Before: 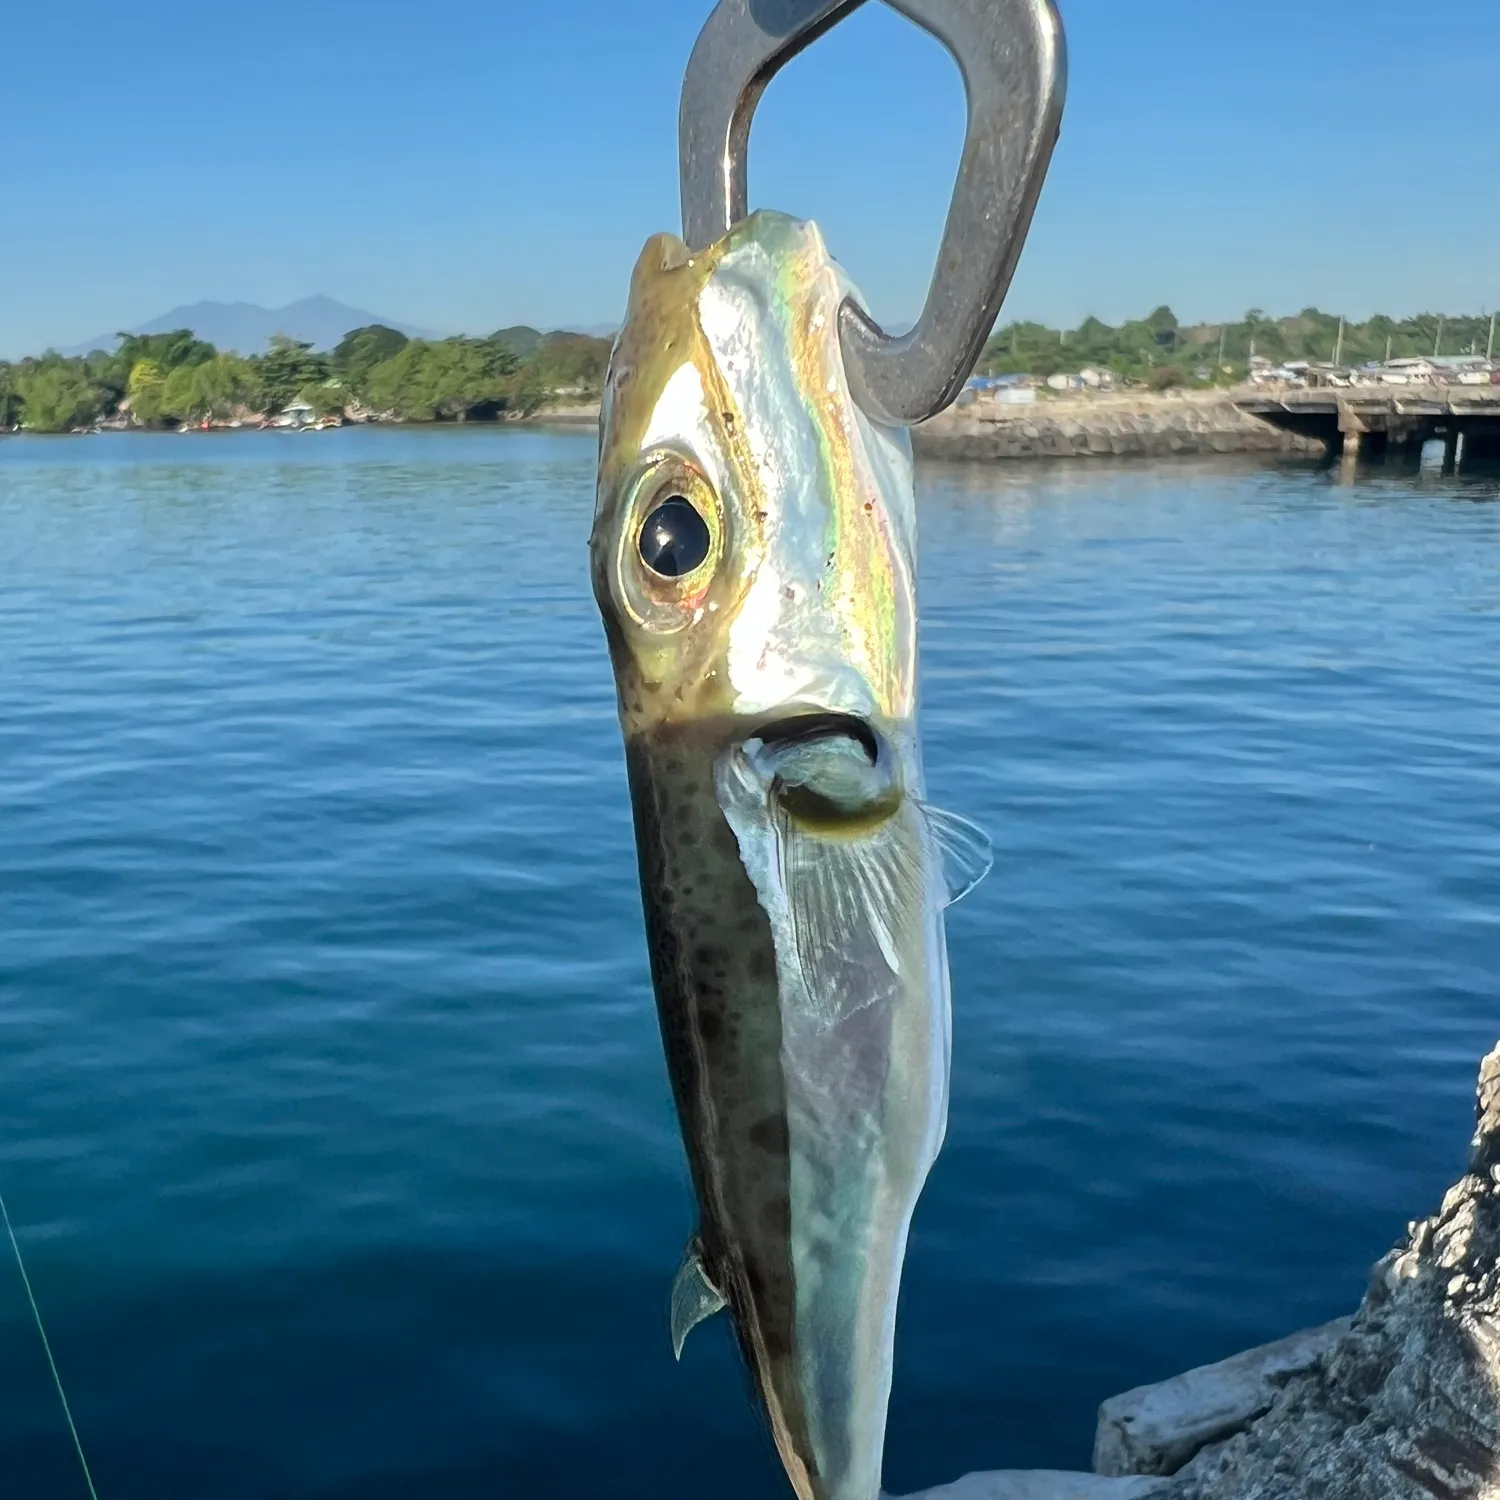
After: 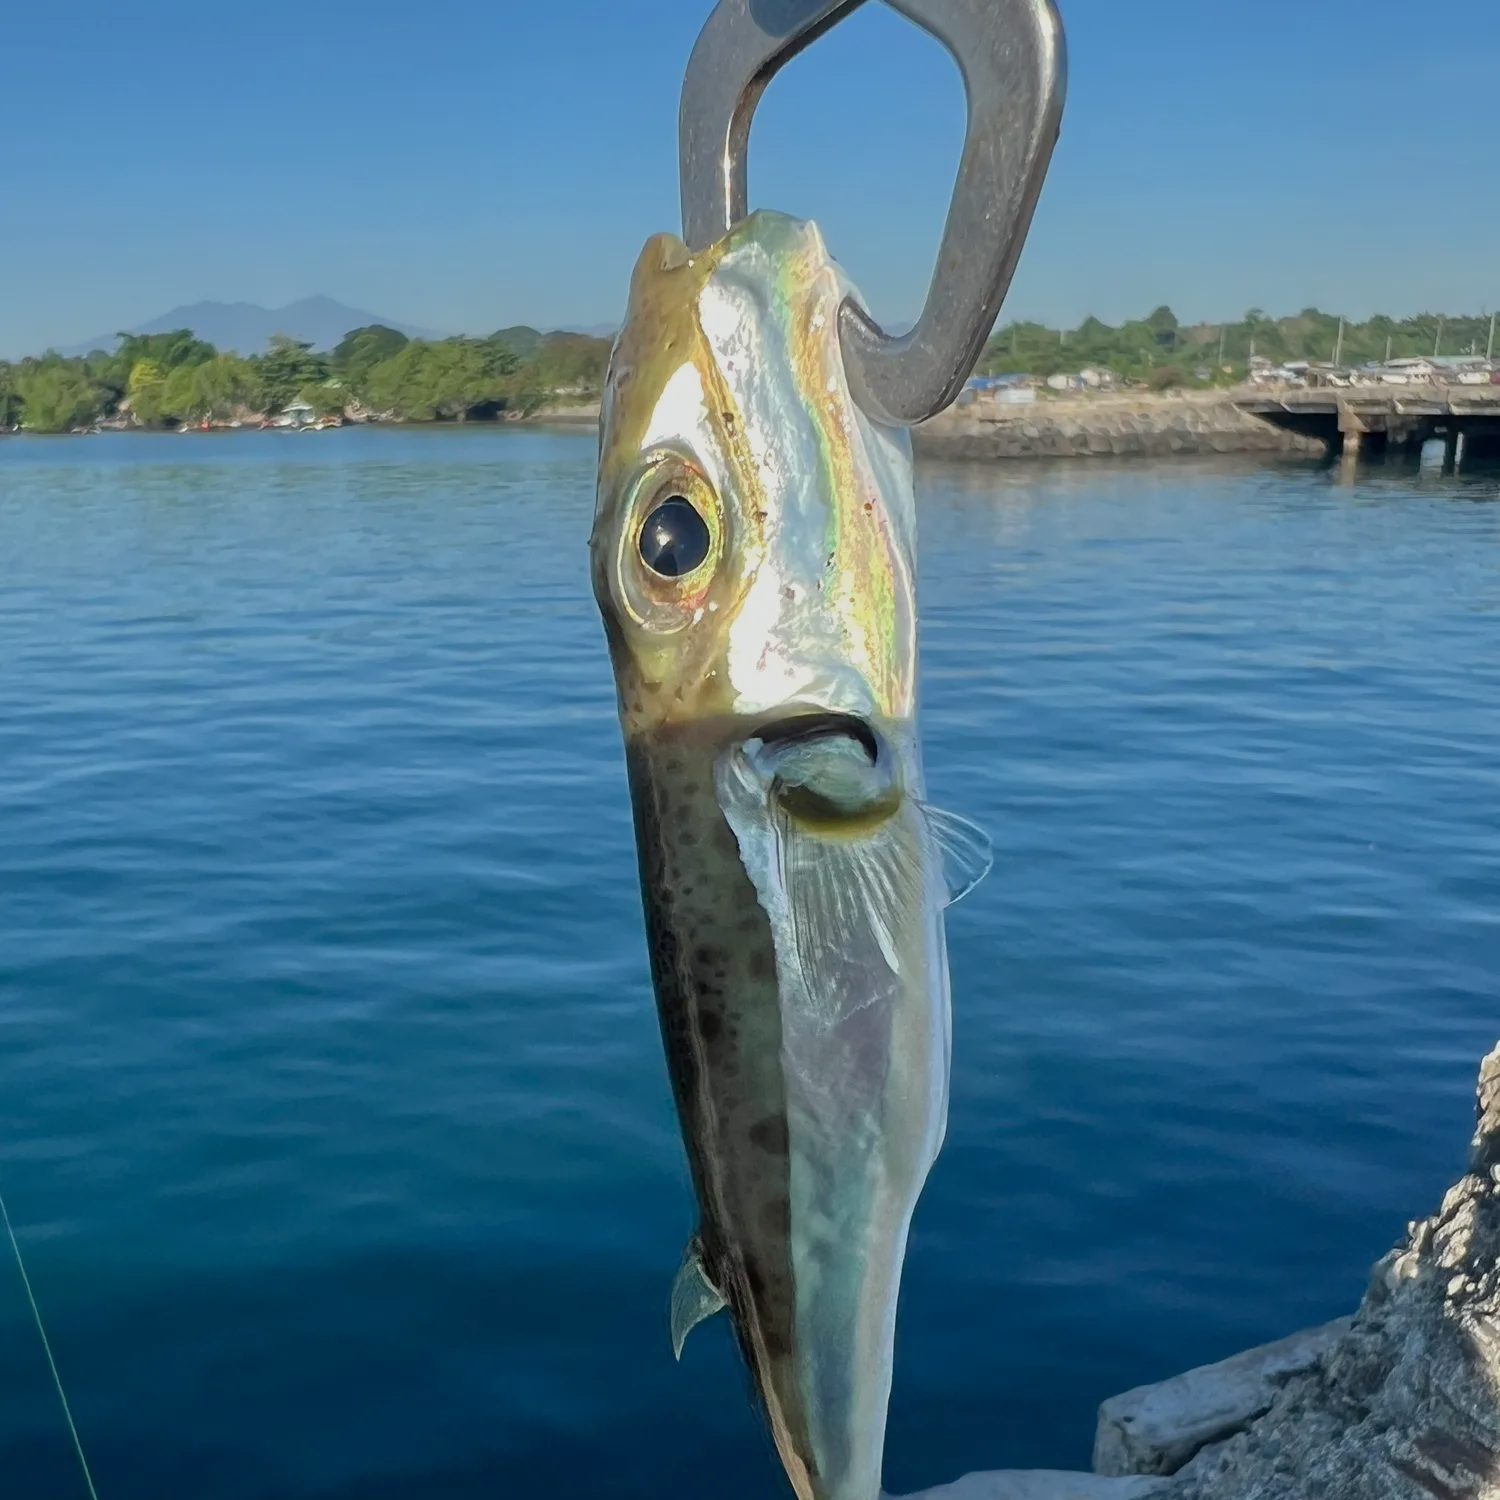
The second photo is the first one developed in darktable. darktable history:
tone equalizer: -8 EV 0.272 EV, -7 EV 0.4 EV, -6 EV 0.38 EV, -5 EV 0.217 EV, -3 EV -0.272 EV, -2 EV -0.398 EV, -1 EV -0.437 EV, +0 EV -0.276 EV, edges refinement/feathering 500, mask exposure compensation -1.57 EV, preserve details no
